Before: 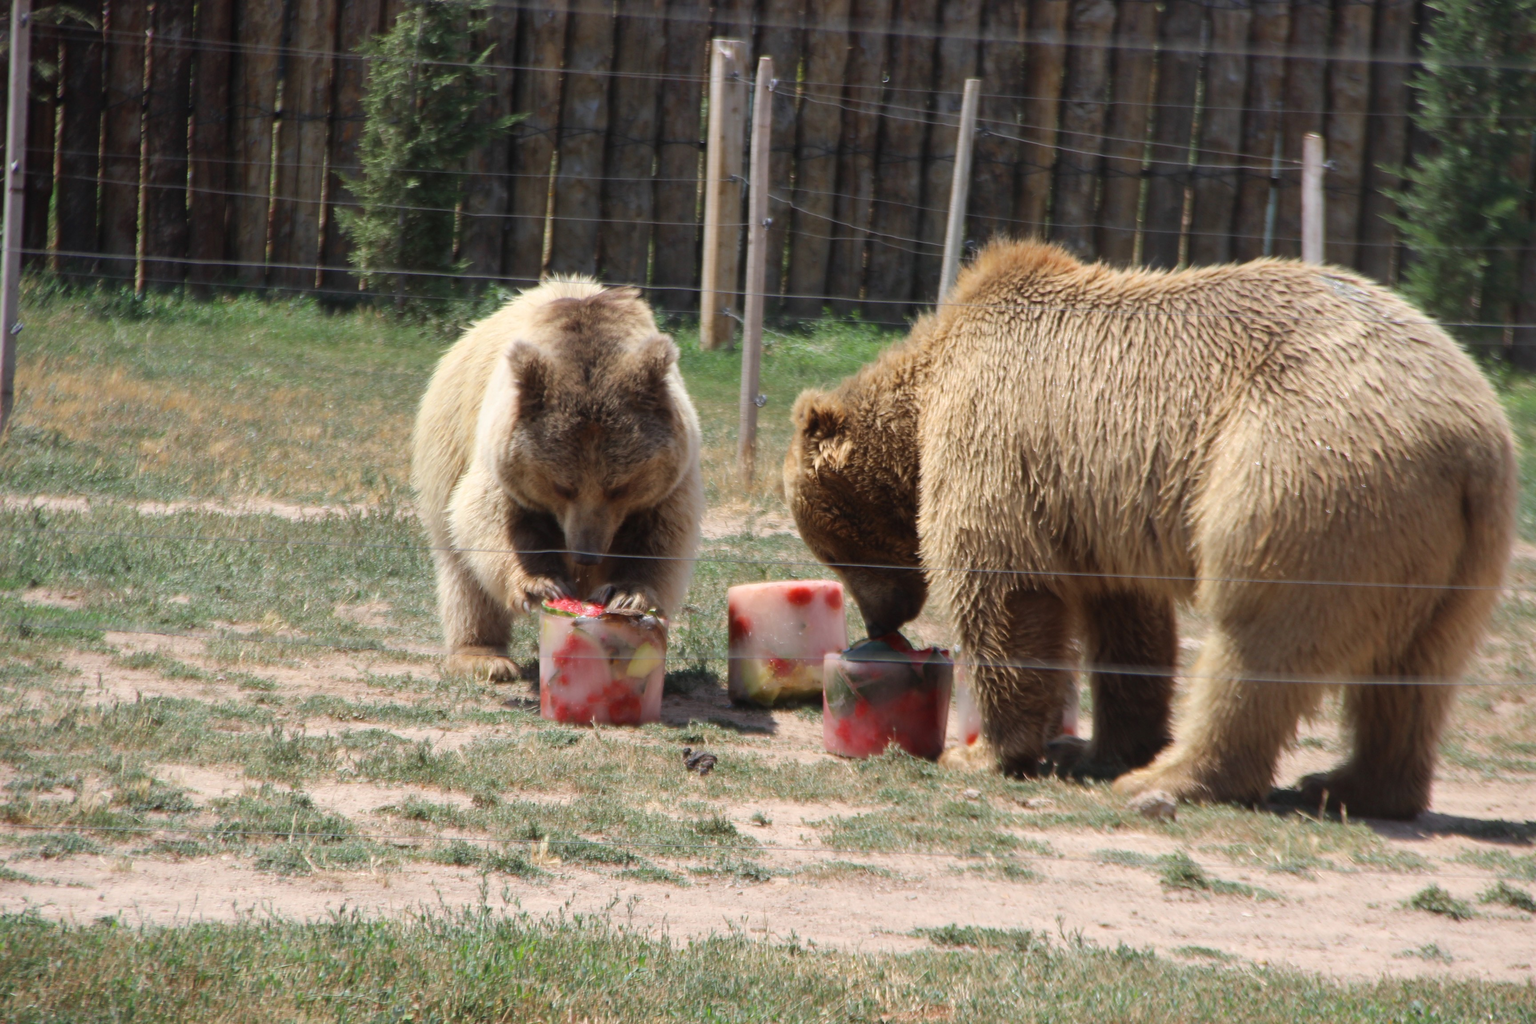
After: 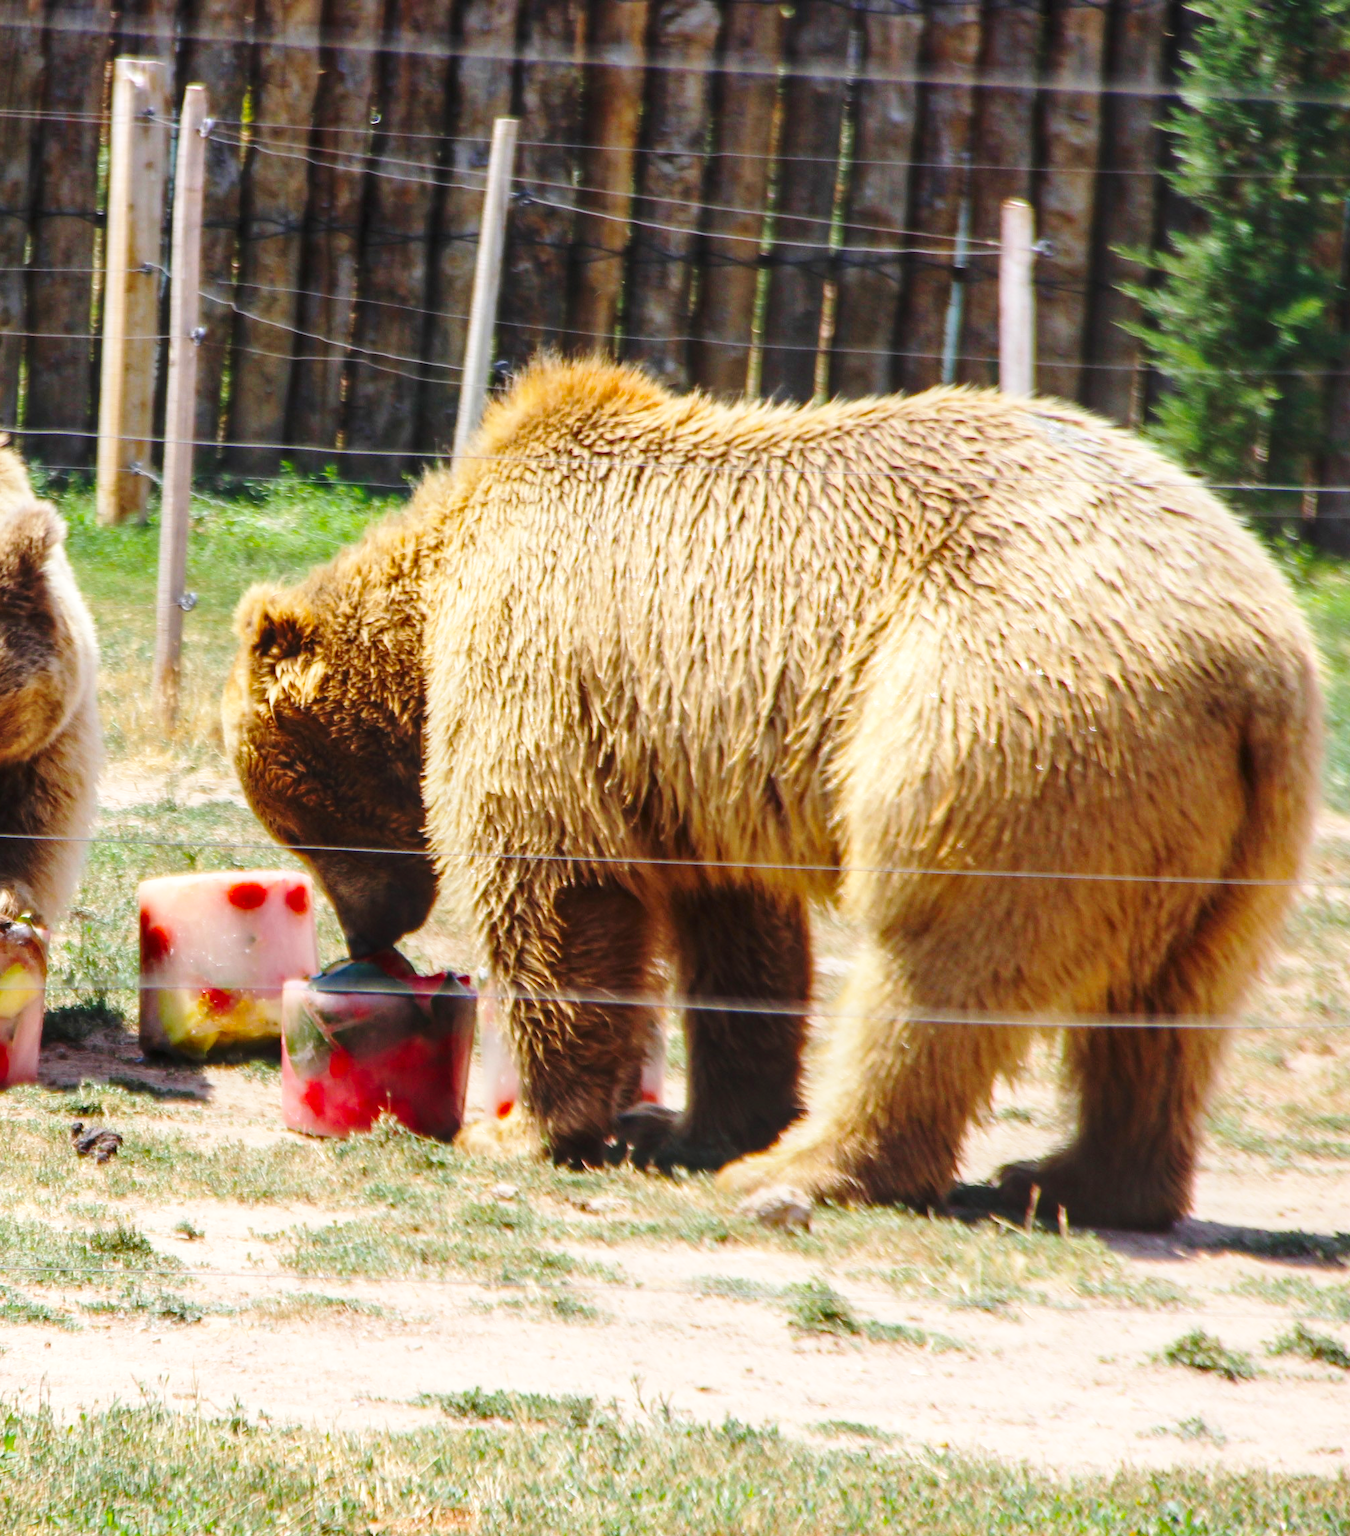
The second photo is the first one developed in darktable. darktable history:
crop: left 41.402%
local contrast: on, module defaults
color balance rgb: perceptual saturation grading › global saturation 30%, global vibrance 20%
base curve: curves: ch0 [(0, 0) (0.032, 0.037) (0.105, 0.228) (0.435, 0.76) (0.856, 0.983) (1, 1)], preserve colors none
